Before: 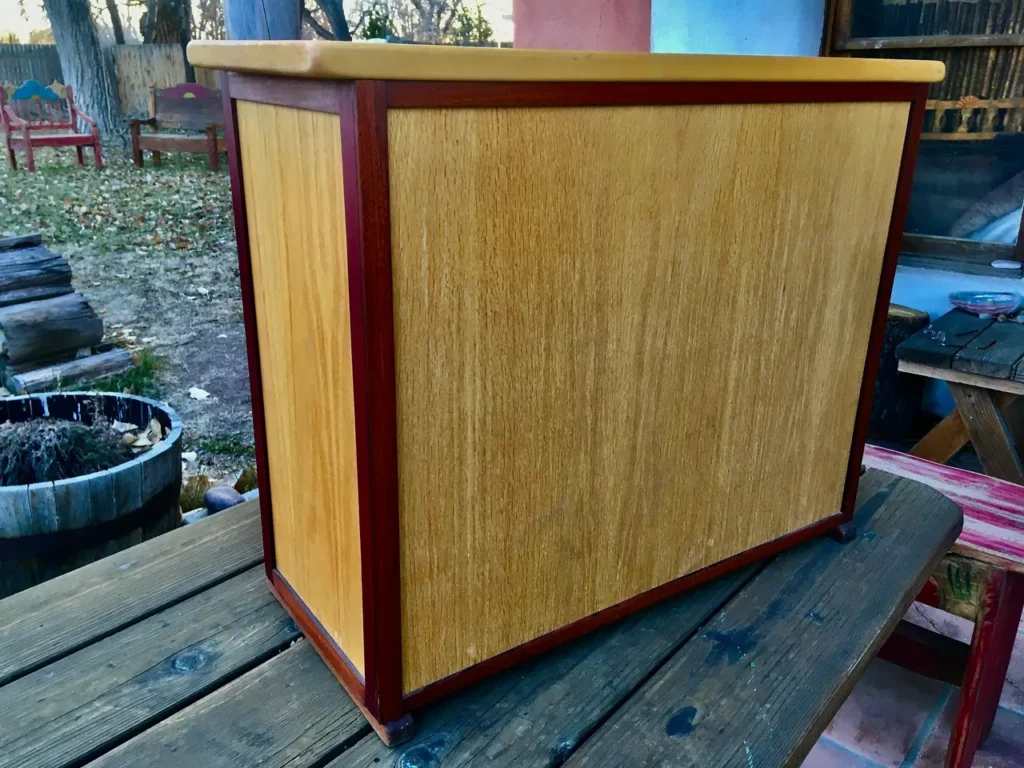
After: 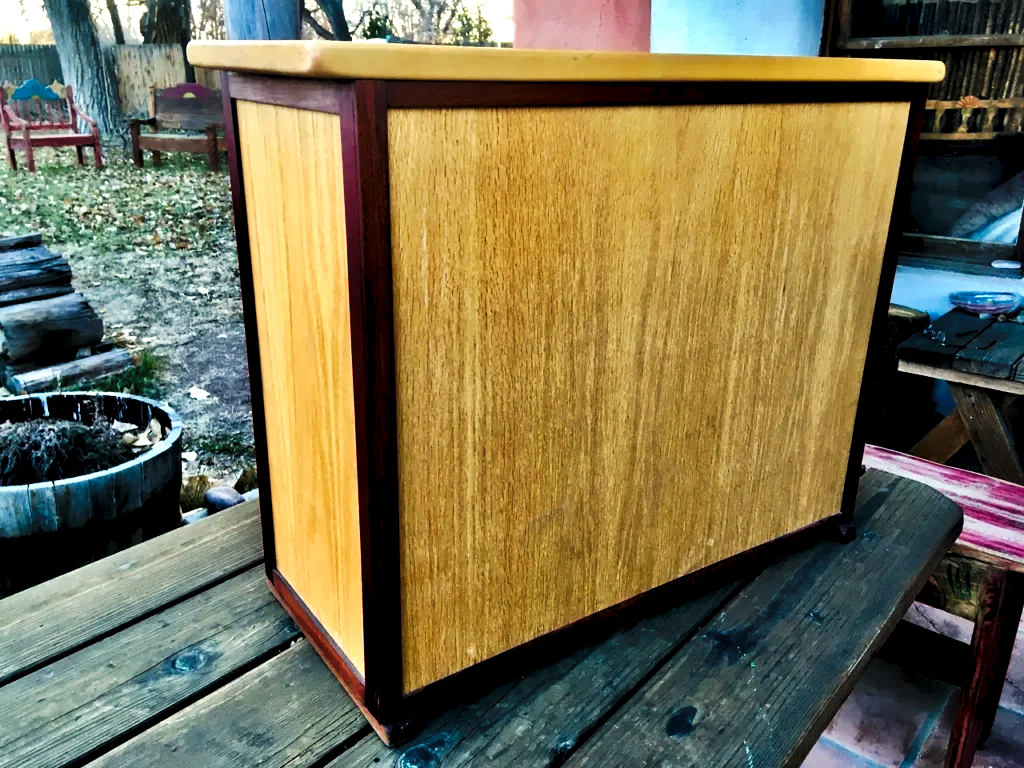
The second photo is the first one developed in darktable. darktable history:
contrast brightness saturation: contrast 0.06, brightness -0.01, saturation -0.23
rgb levels: levels [[0.013, 0.434, 0.89], [0, 0.5, 1], [0, 0.5, 1]]
tone curve: curves: ch0 [(0, 0) (0.003, 0) (0.011, 0) (0.025, 0) (0.044, 0.006) (0.069, 0.024) (0.1, 0.038) (0.136, 0.052) (0.177, 0.08) (0.224, 0.112) (0.277, 0.145) (0.335, 0.206) (0.399, 0.284) (0.468, 0.372) (0.543, 0.477) (0.623, 0.593) (0.709, 0.717) (0.801, 0.815) (0.898, 0.92) (1, 1)], preserve colors none
tone equalizer: on, module defaults
local contrast: mode bilateral grid, contrast 20, coarseness 50, detail 102%, midtone range 0.2
white balance: red 1.029, blue 0.92
exposure: black level correction 0.001, exposure 0.5 EV, compensate exposure bias true, compensate highlight preservation false
